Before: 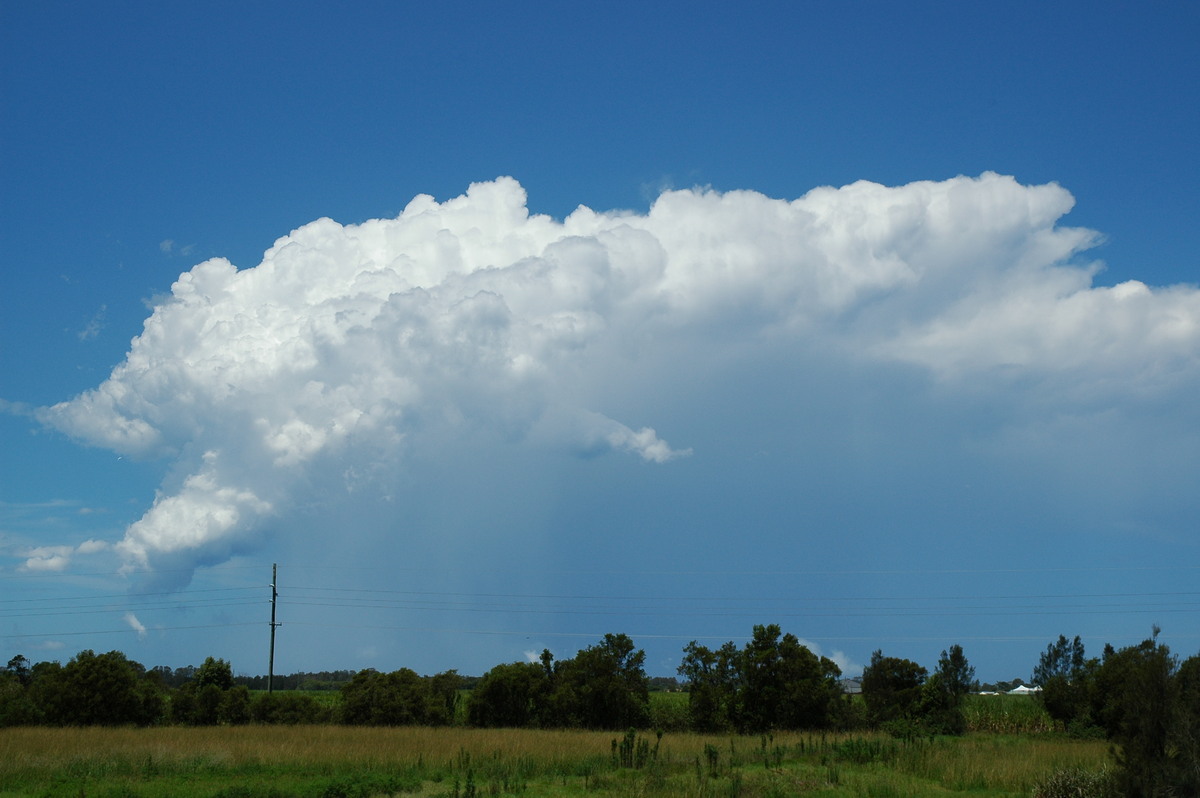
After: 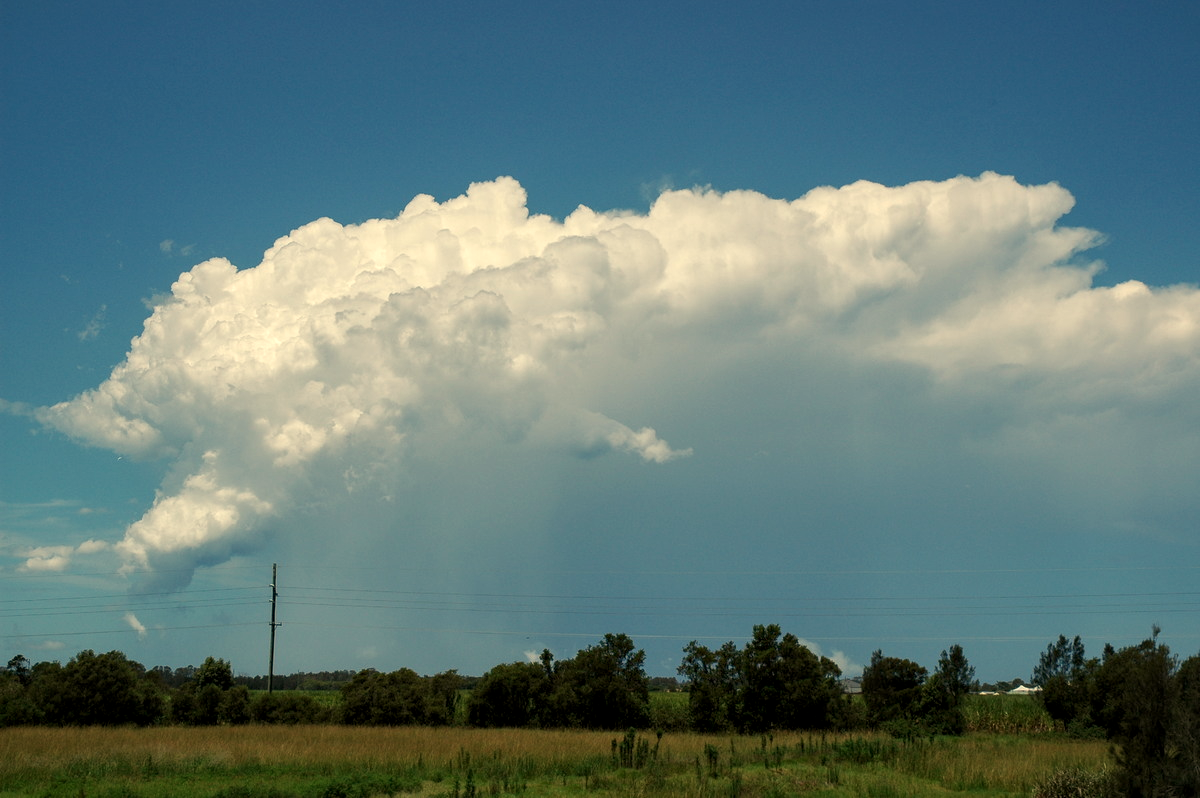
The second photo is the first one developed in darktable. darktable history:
white balance: red 1.123, blue 0.83
local contrast: on, module defaults
